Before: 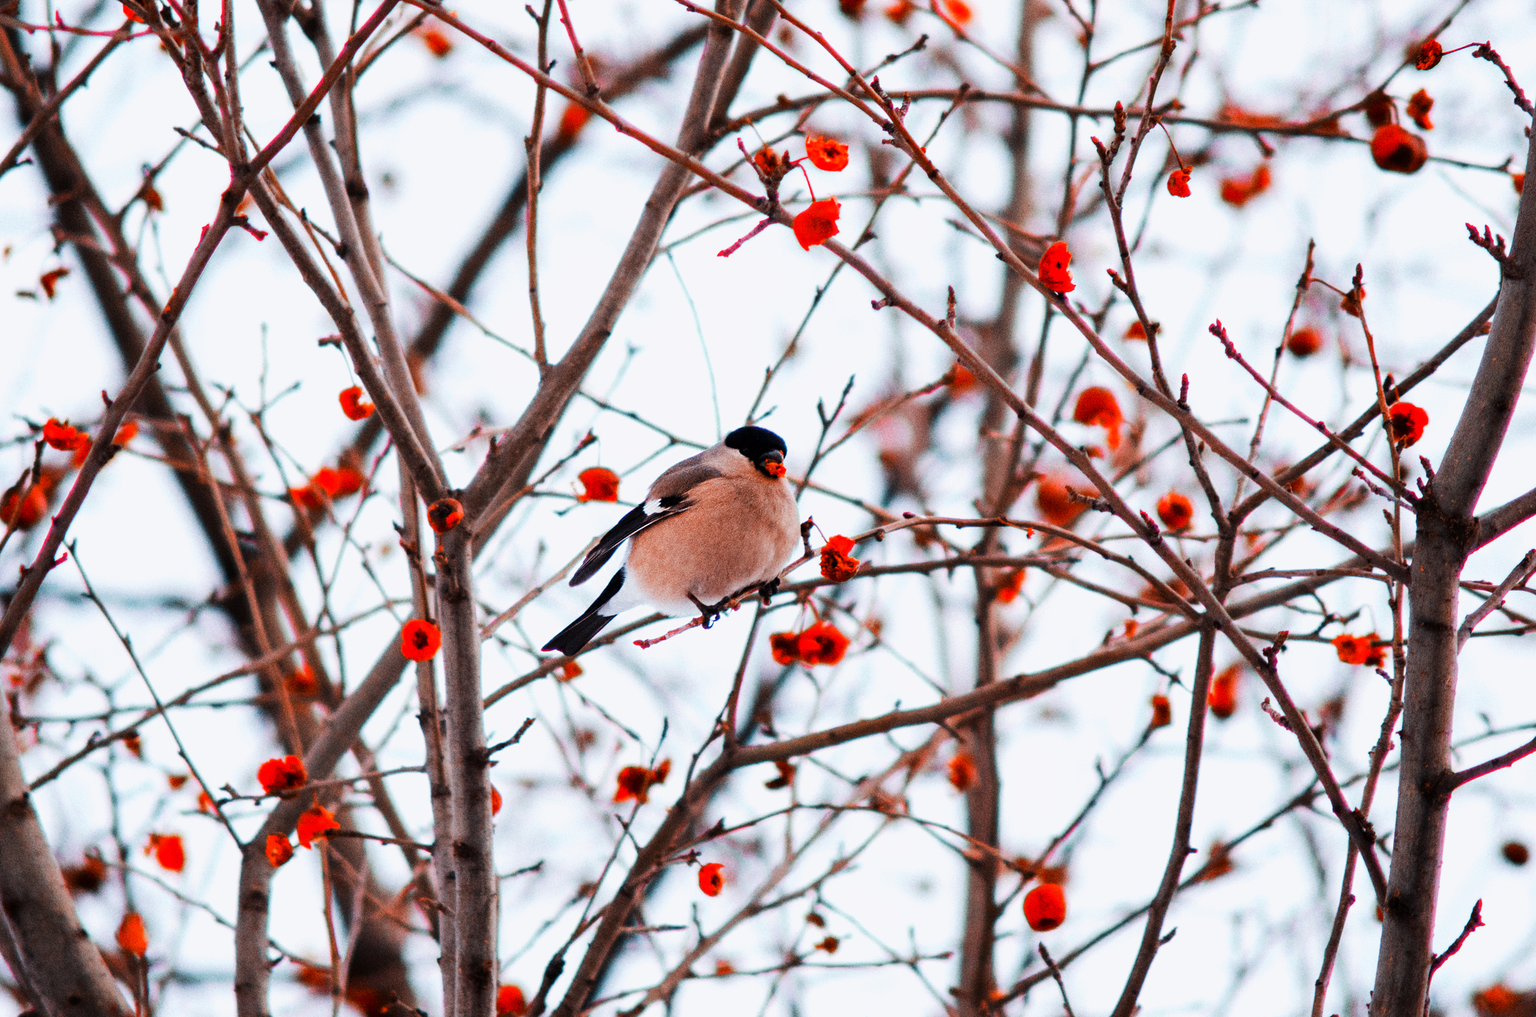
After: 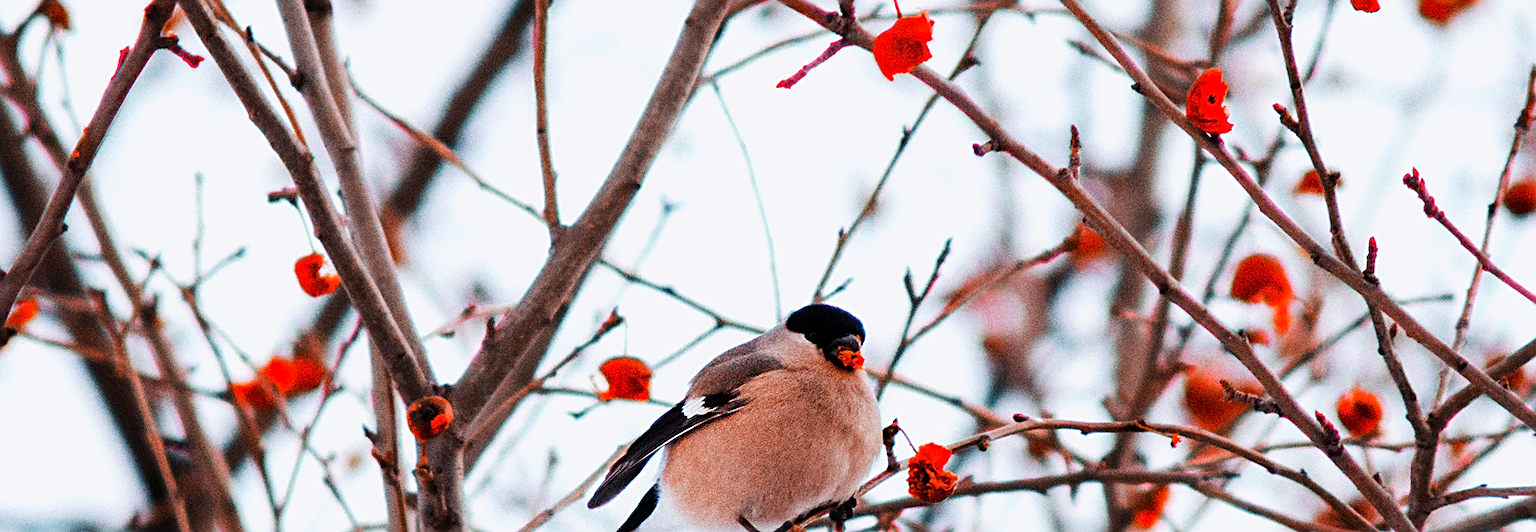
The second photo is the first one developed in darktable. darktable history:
crop: left 7.043%, top 18.504%, right 14.481%, bottom 40.382%
sharpen: on, module defaults
